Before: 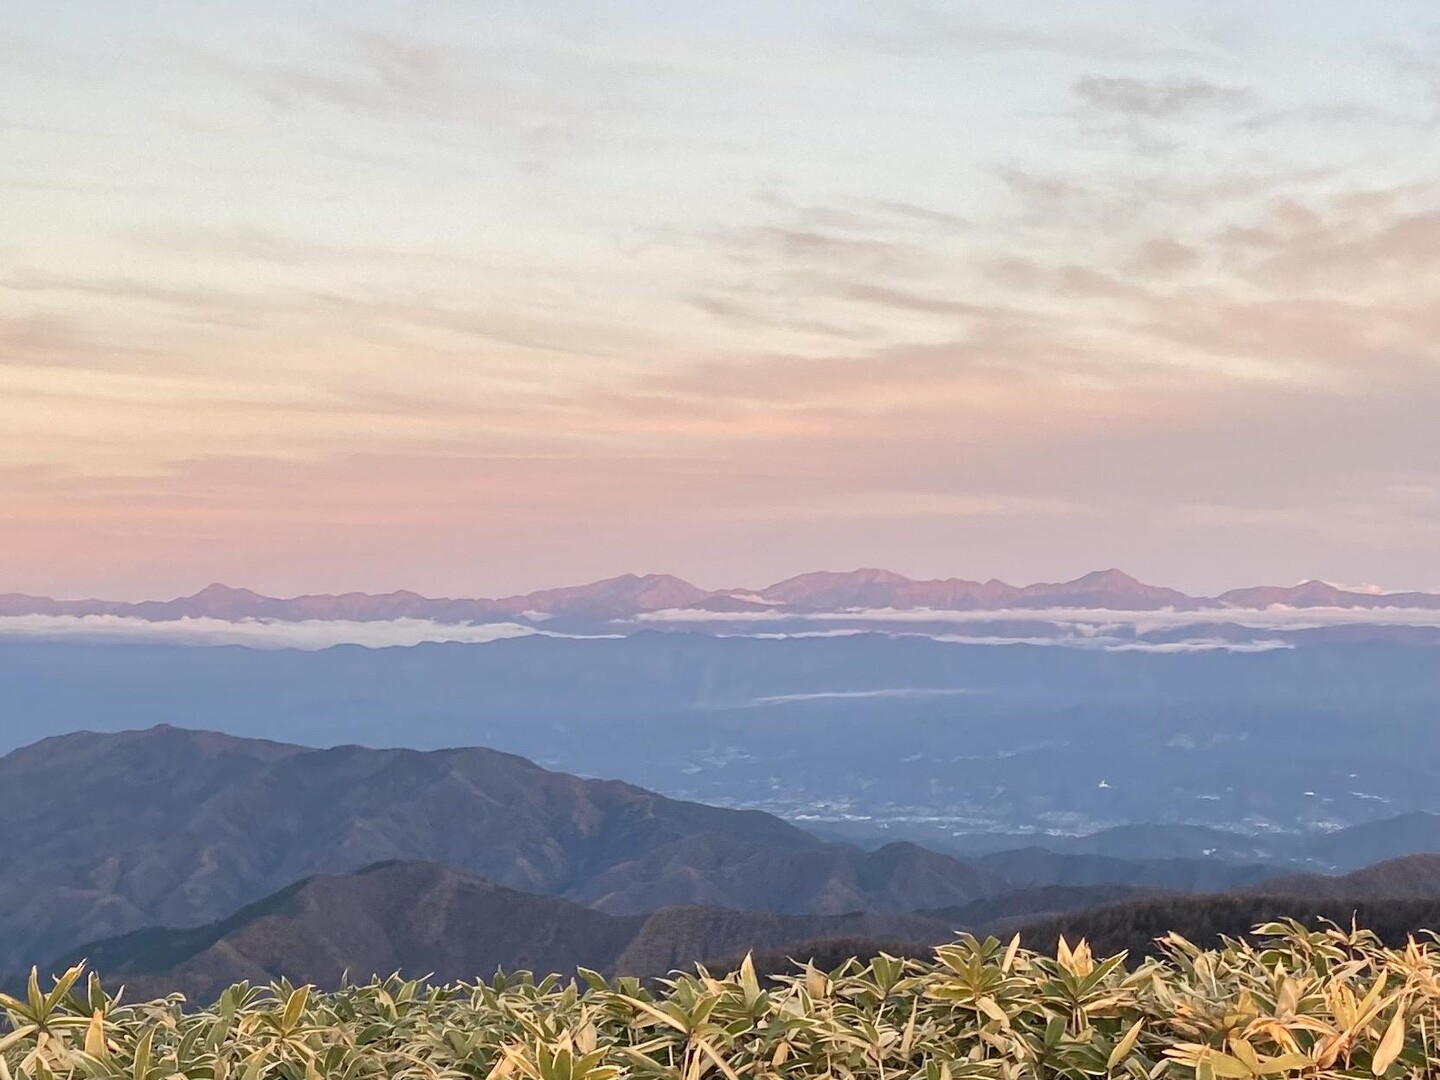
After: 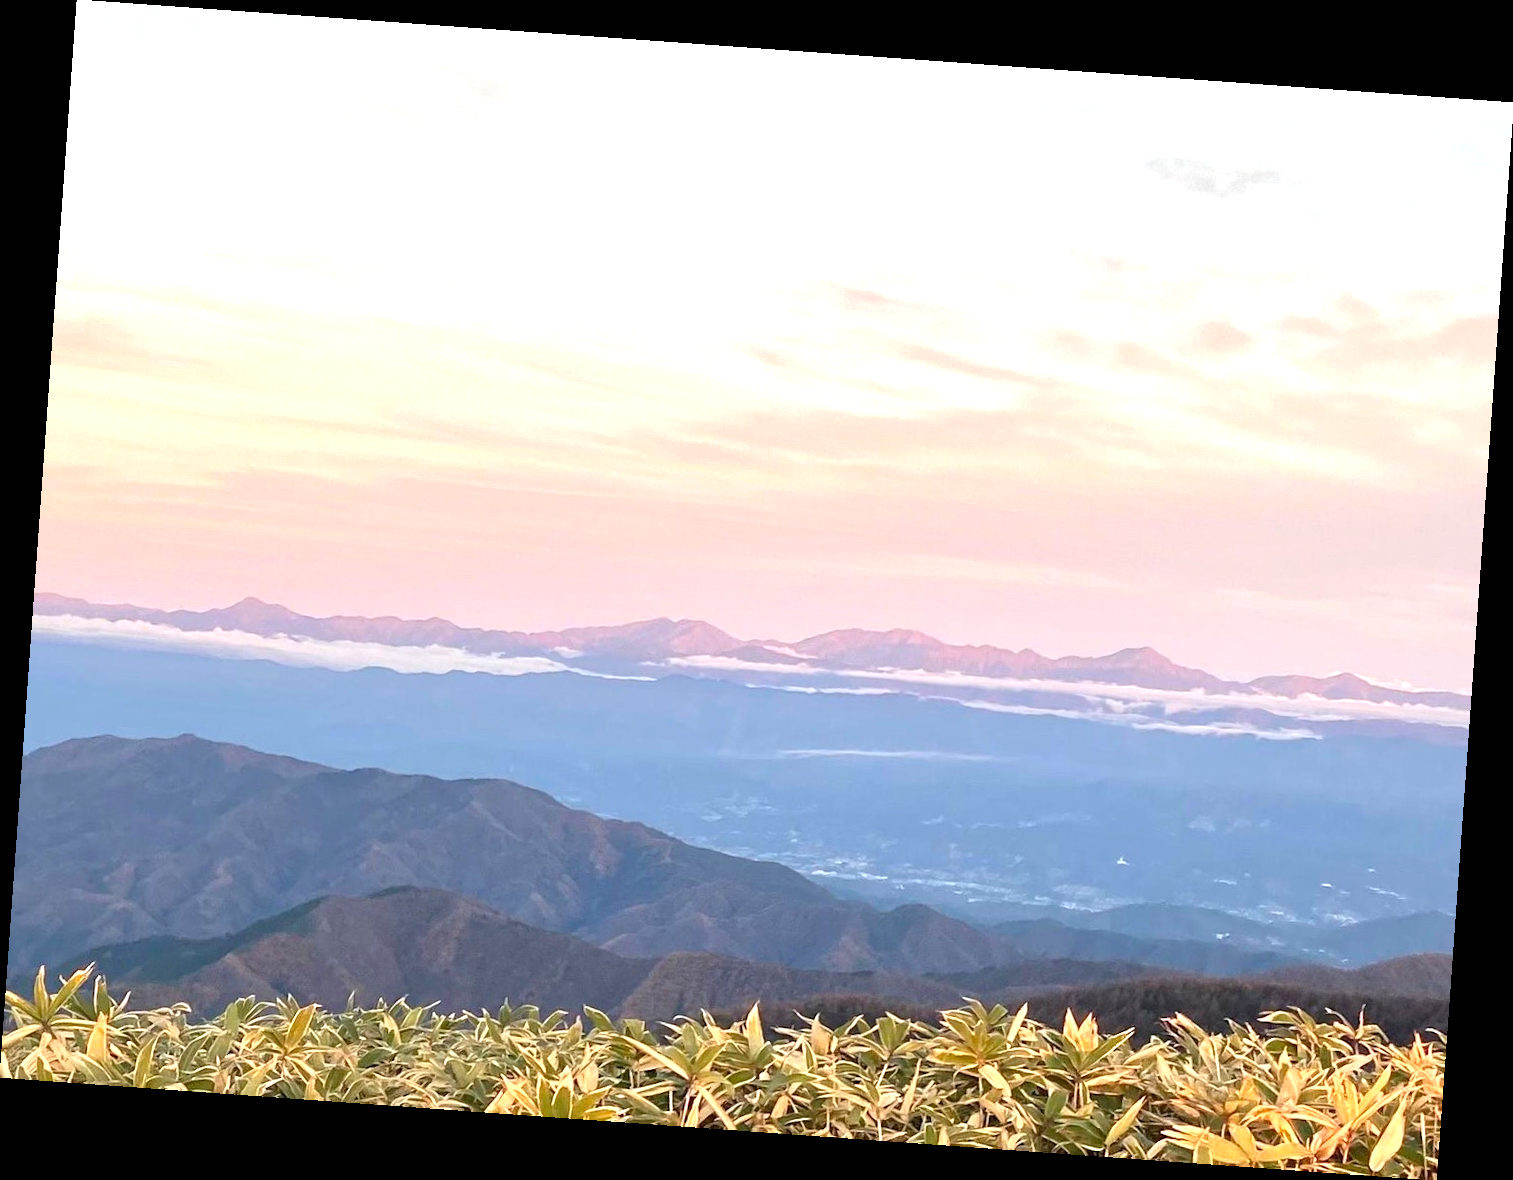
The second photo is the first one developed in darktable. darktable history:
exposure: black level correction 0, exposure 0.7 EV, compensate exposure bias true, compensate highlight preservation false
rotate and perspective: rotation 4.1°, automatic cropping off
